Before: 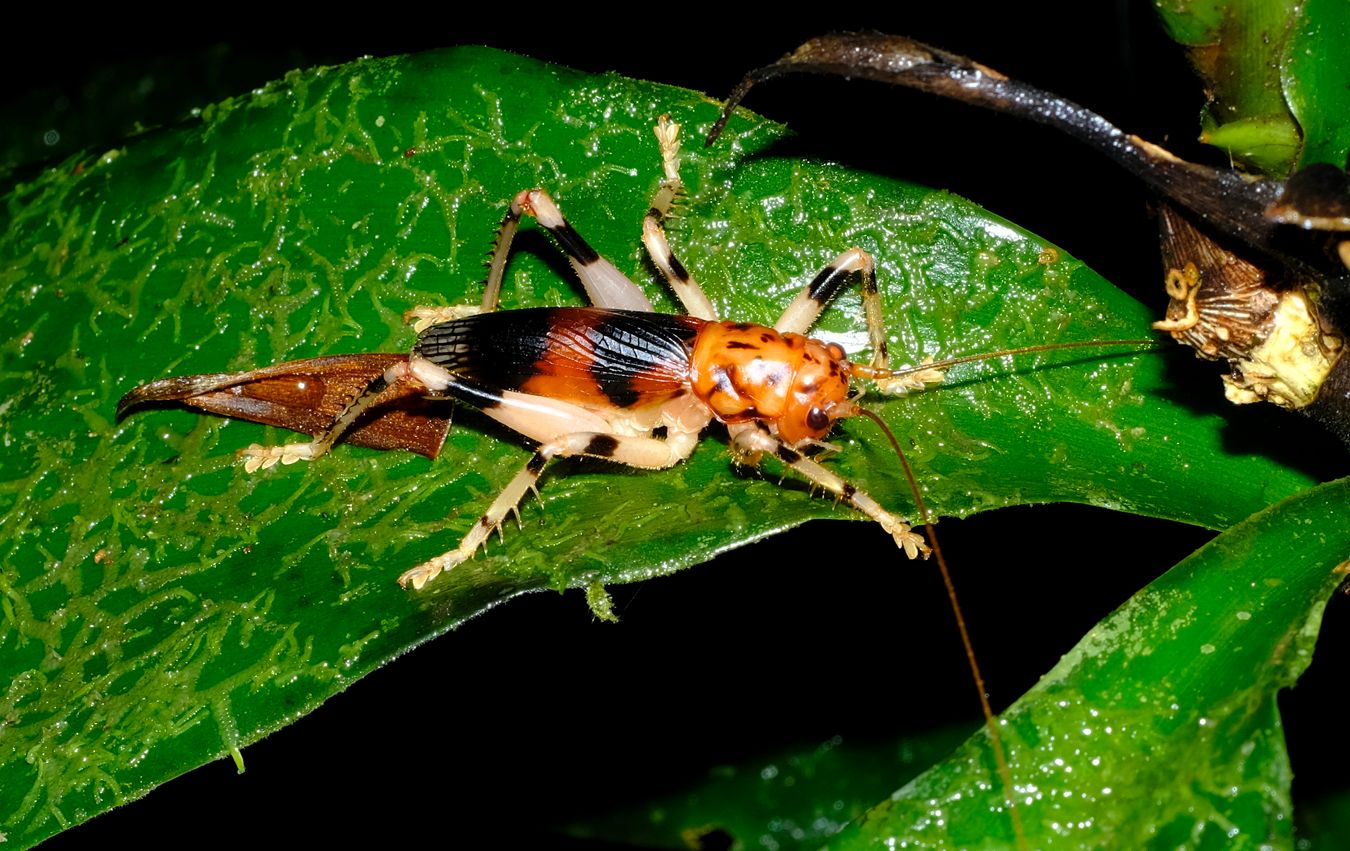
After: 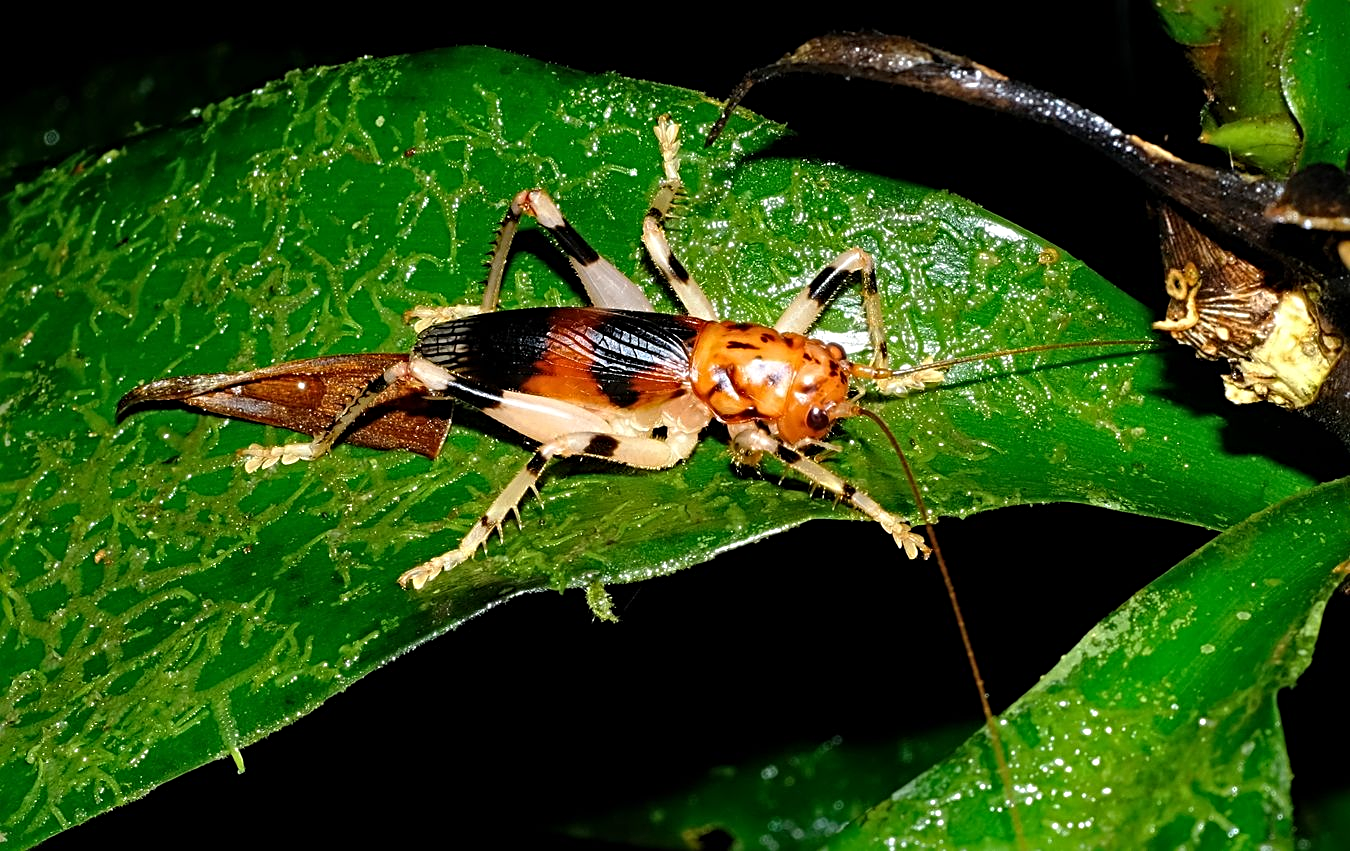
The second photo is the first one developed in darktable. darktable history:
sharpen: radius 3.98
